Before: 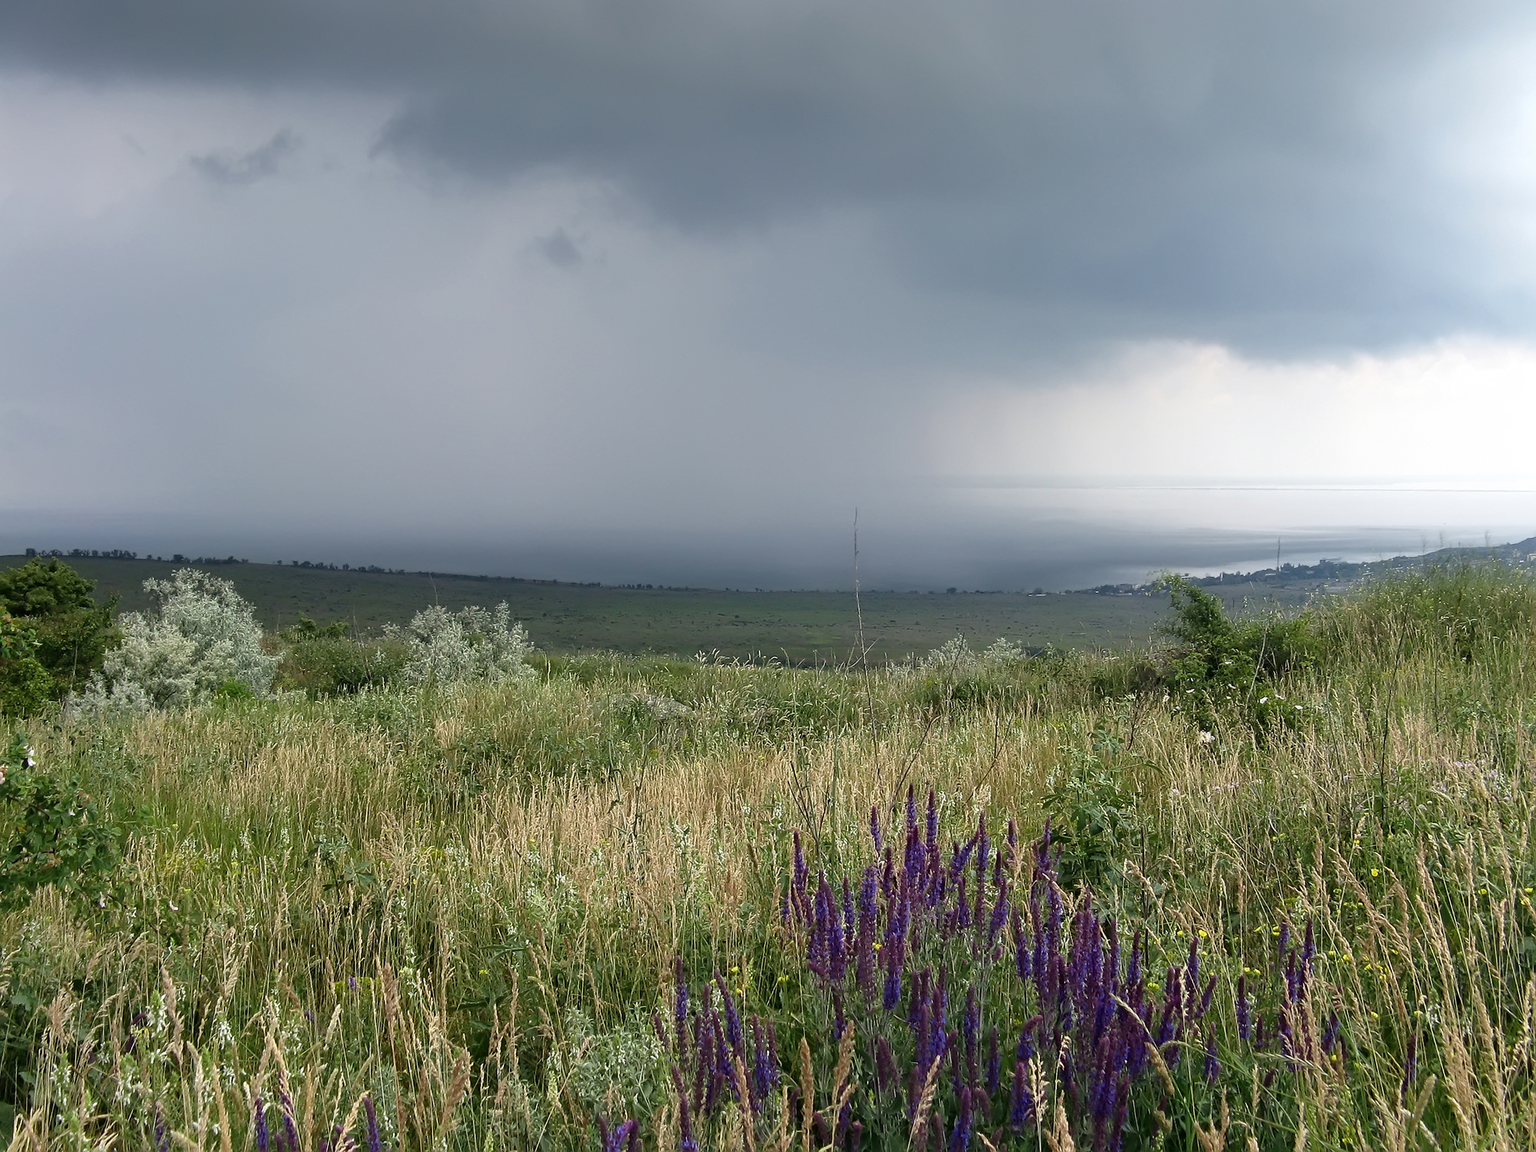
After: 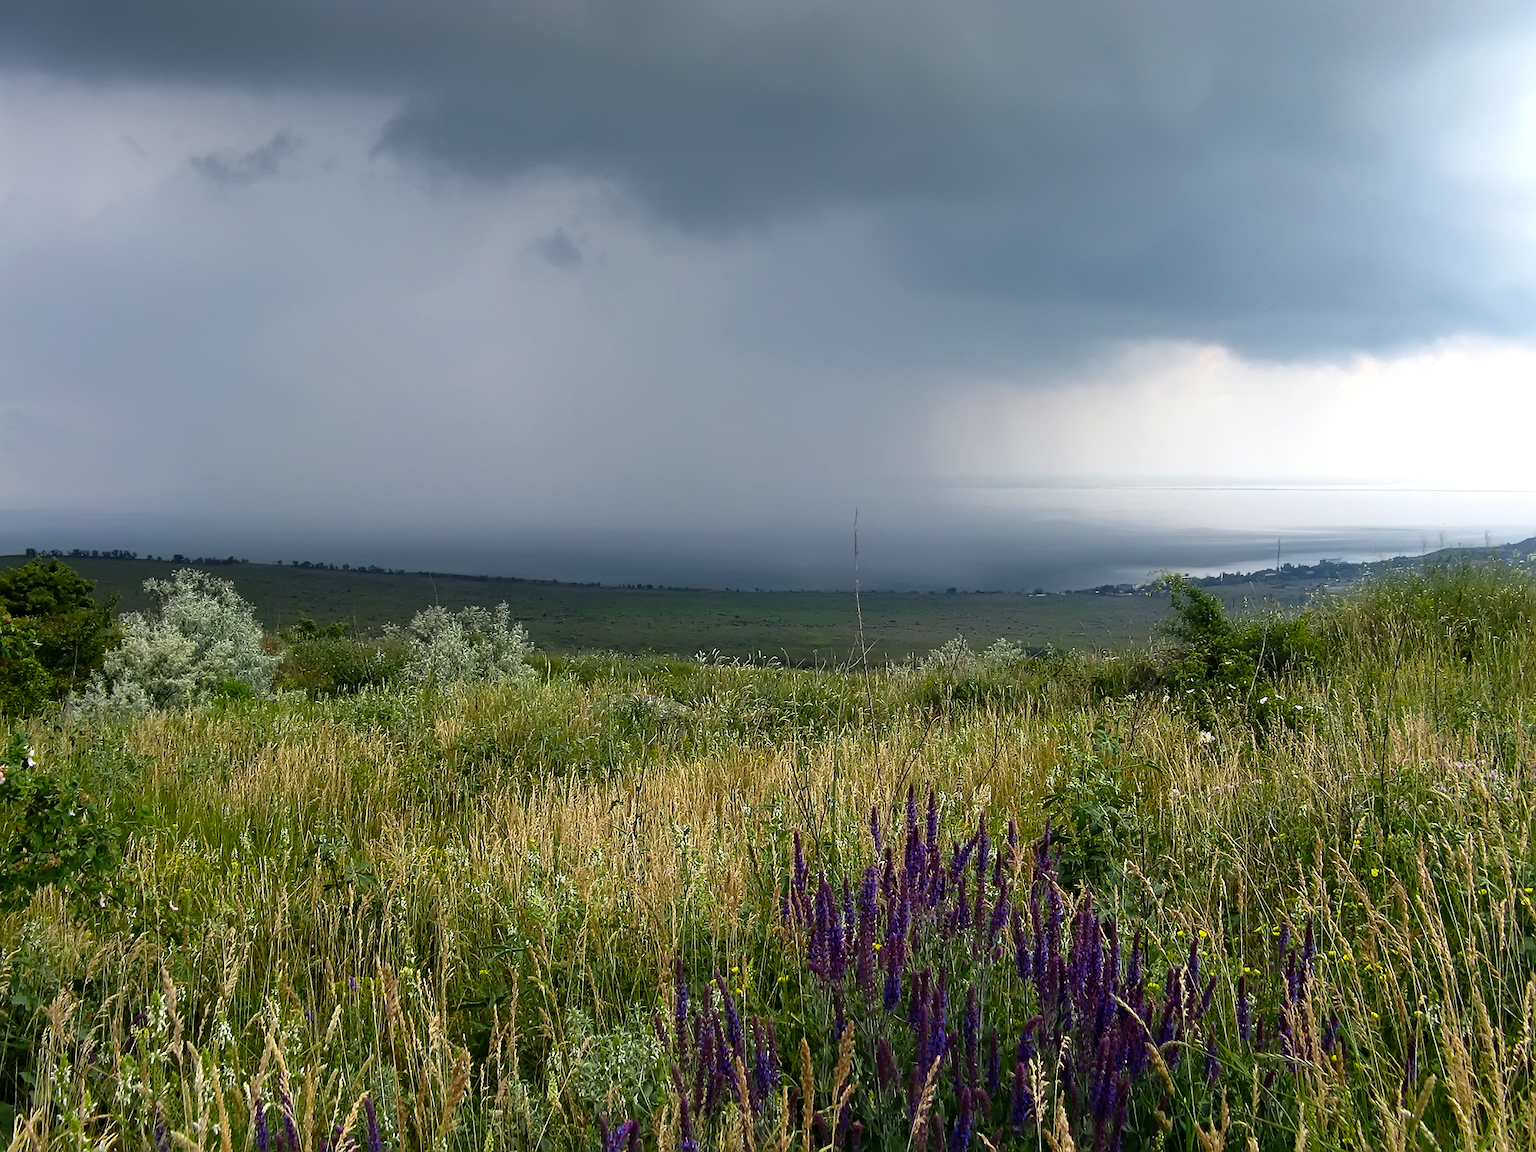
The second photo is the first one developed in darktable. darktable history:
color balance rgb: power › luminance -14.957%, perceptual saturation grading › global saturation 29.882%, perceptual brilliance grading › highlights 2.559%, global vibrance 20%
